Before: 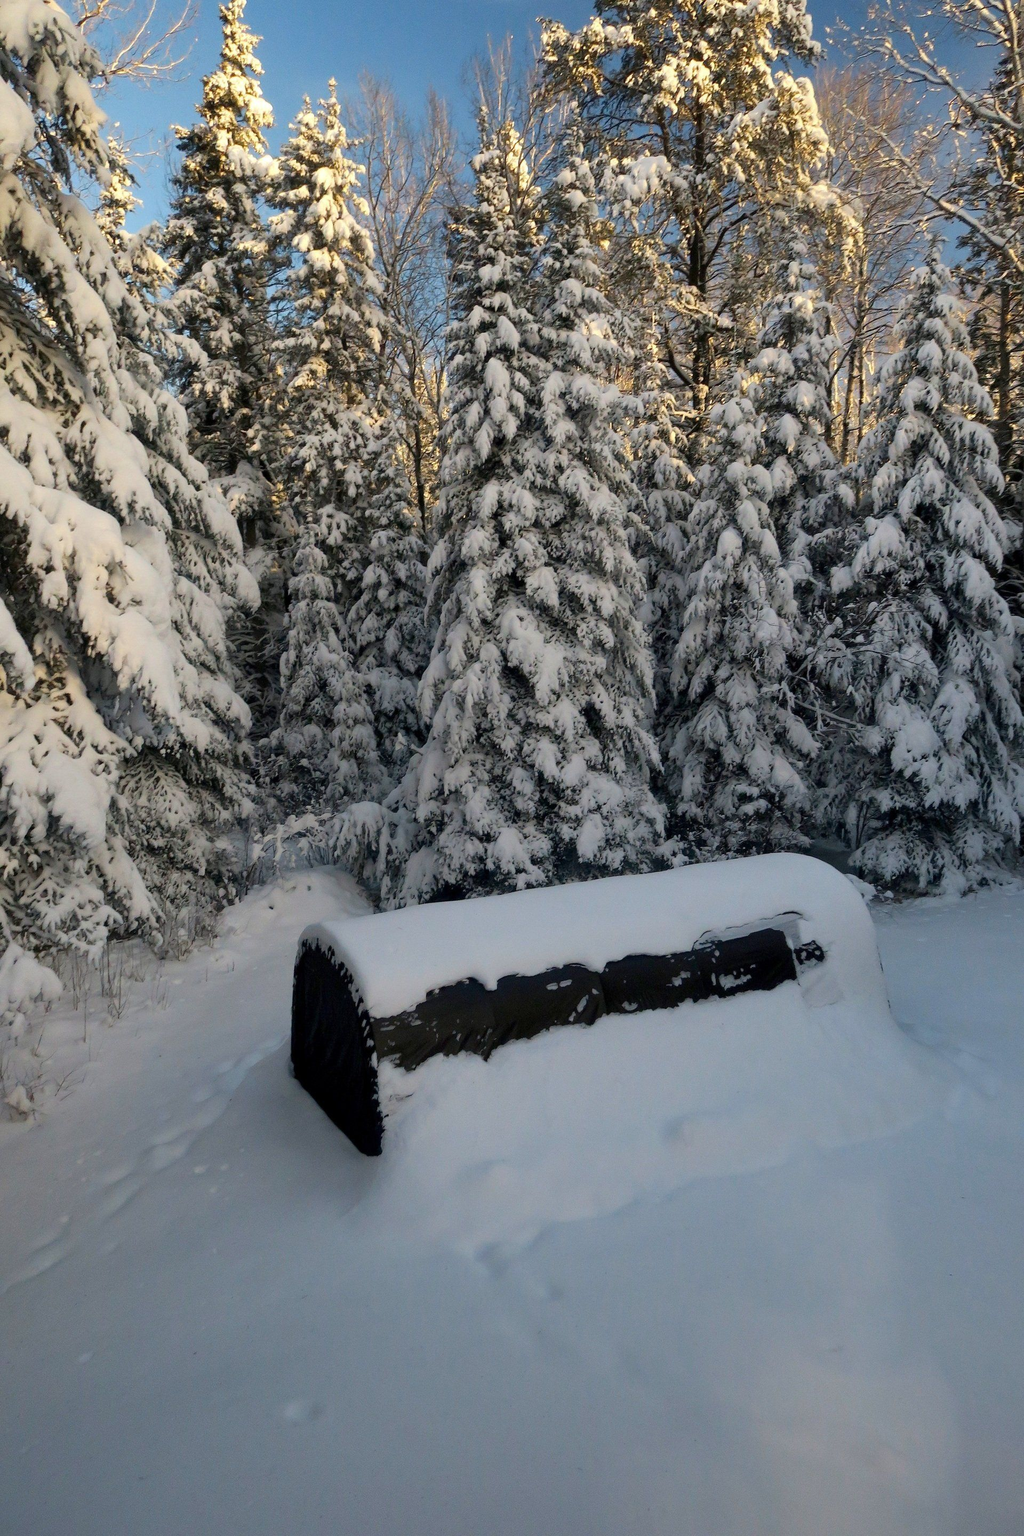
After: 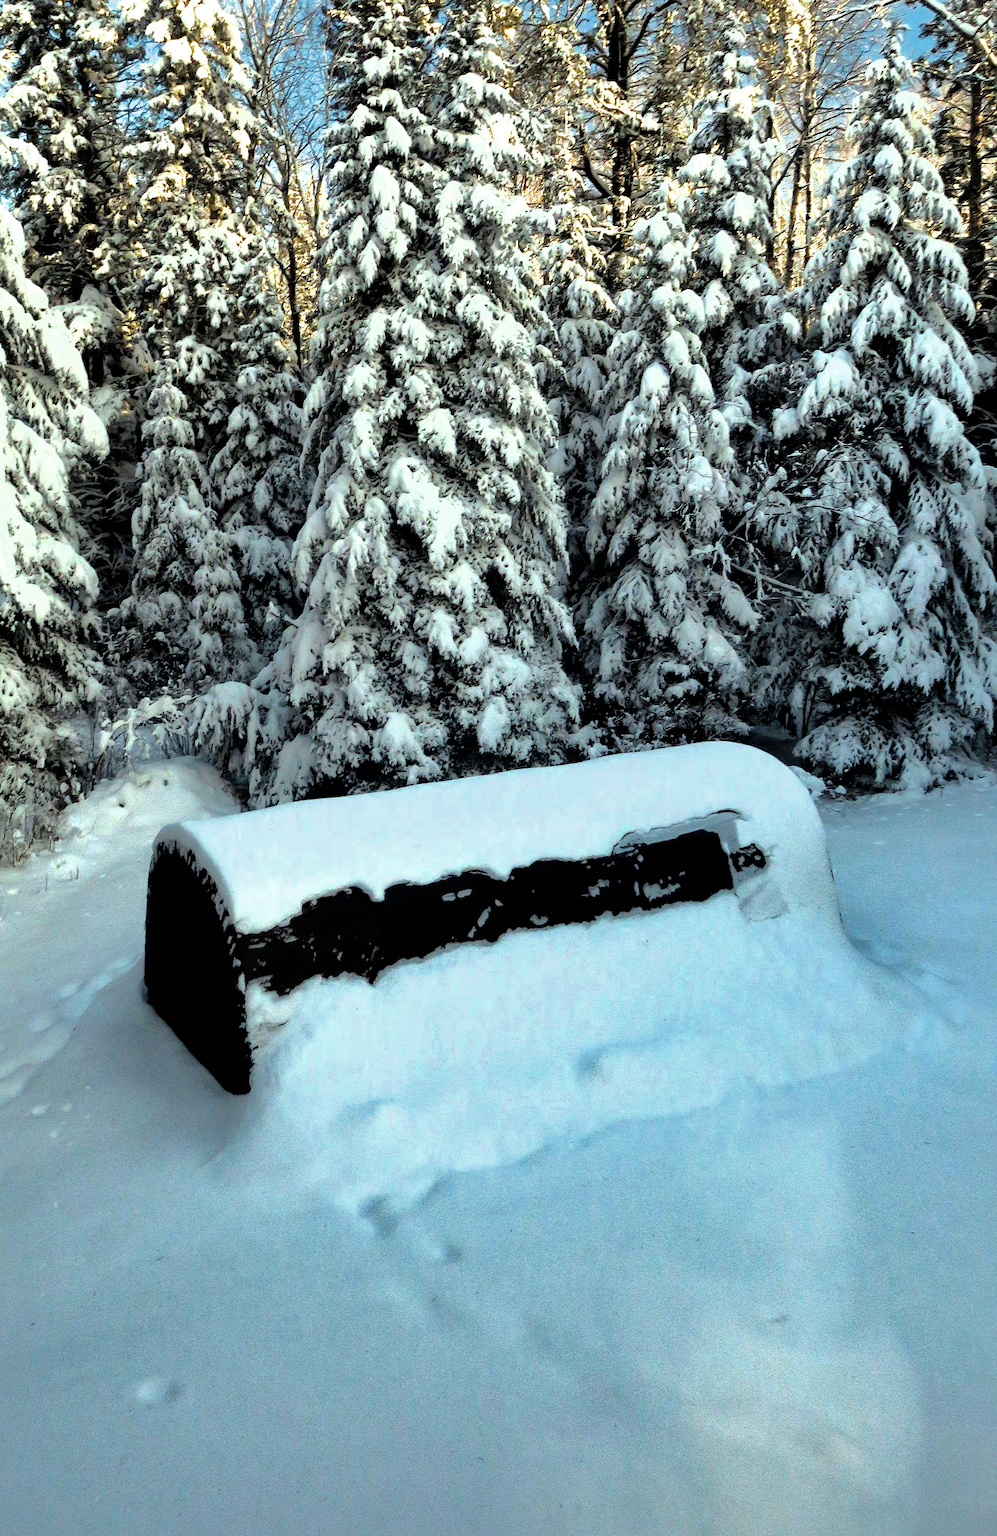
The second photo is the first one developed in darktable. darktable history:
filmic rgb: black relative exposure -8.21 EV, white relative exposure 2.21 EV, hardness 7.06, latitude 86.64%, contrast 1.695, highlights saturation mix -3.68%, shadows ↔ highlights balance -2.73%
shadows and highlights: shadows 40.06, highlights -59.85
color balance rgb: highlights gain › luminance 19.927%, highlights gain › chroma 2.763%, highlights gain › hue 173.81°, perceptual saturation grading › global saturation 30.149%, perceptual brilliance grading › global brilliance 2.236%, perceptual brilliance grading › highlights -3.789%
crop: left 16.306%, top 14.069%
exposure: black level correction 0, exposure 0.499 EV, compensate exposure bias true, compensate highlight preservation false
